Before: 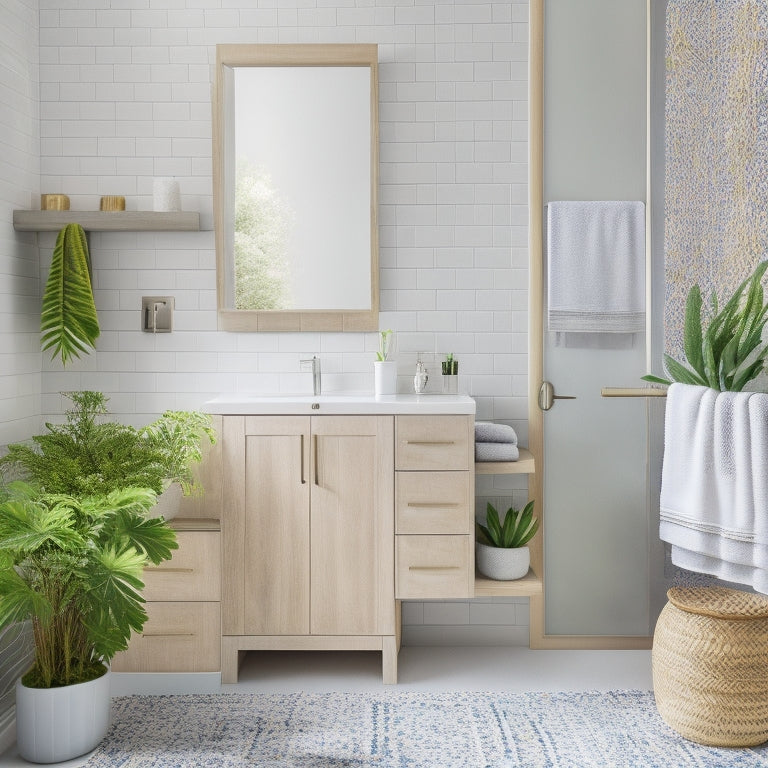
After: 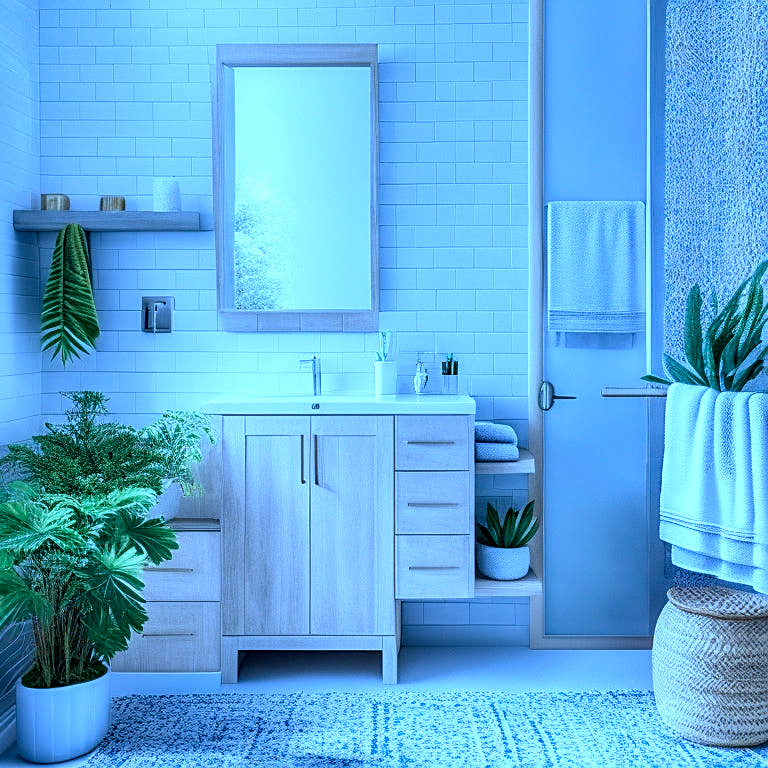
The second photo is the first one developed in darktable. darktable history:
sharpen: on, module defaults
contrast equalizer: octaves 7, y [[0.536, 0.565, 0.581, 0.516, 0.52, 0.491], [0.5 ×6], [0.5 ×6], [0 ×6], [0 ×6]], mix 0.159
color calibration: illuminant as shot in camera, x 0.464, y 0.418, temperature 2670.64 K
local contrast: highlights 60%, shadows 59%, detail 160%
